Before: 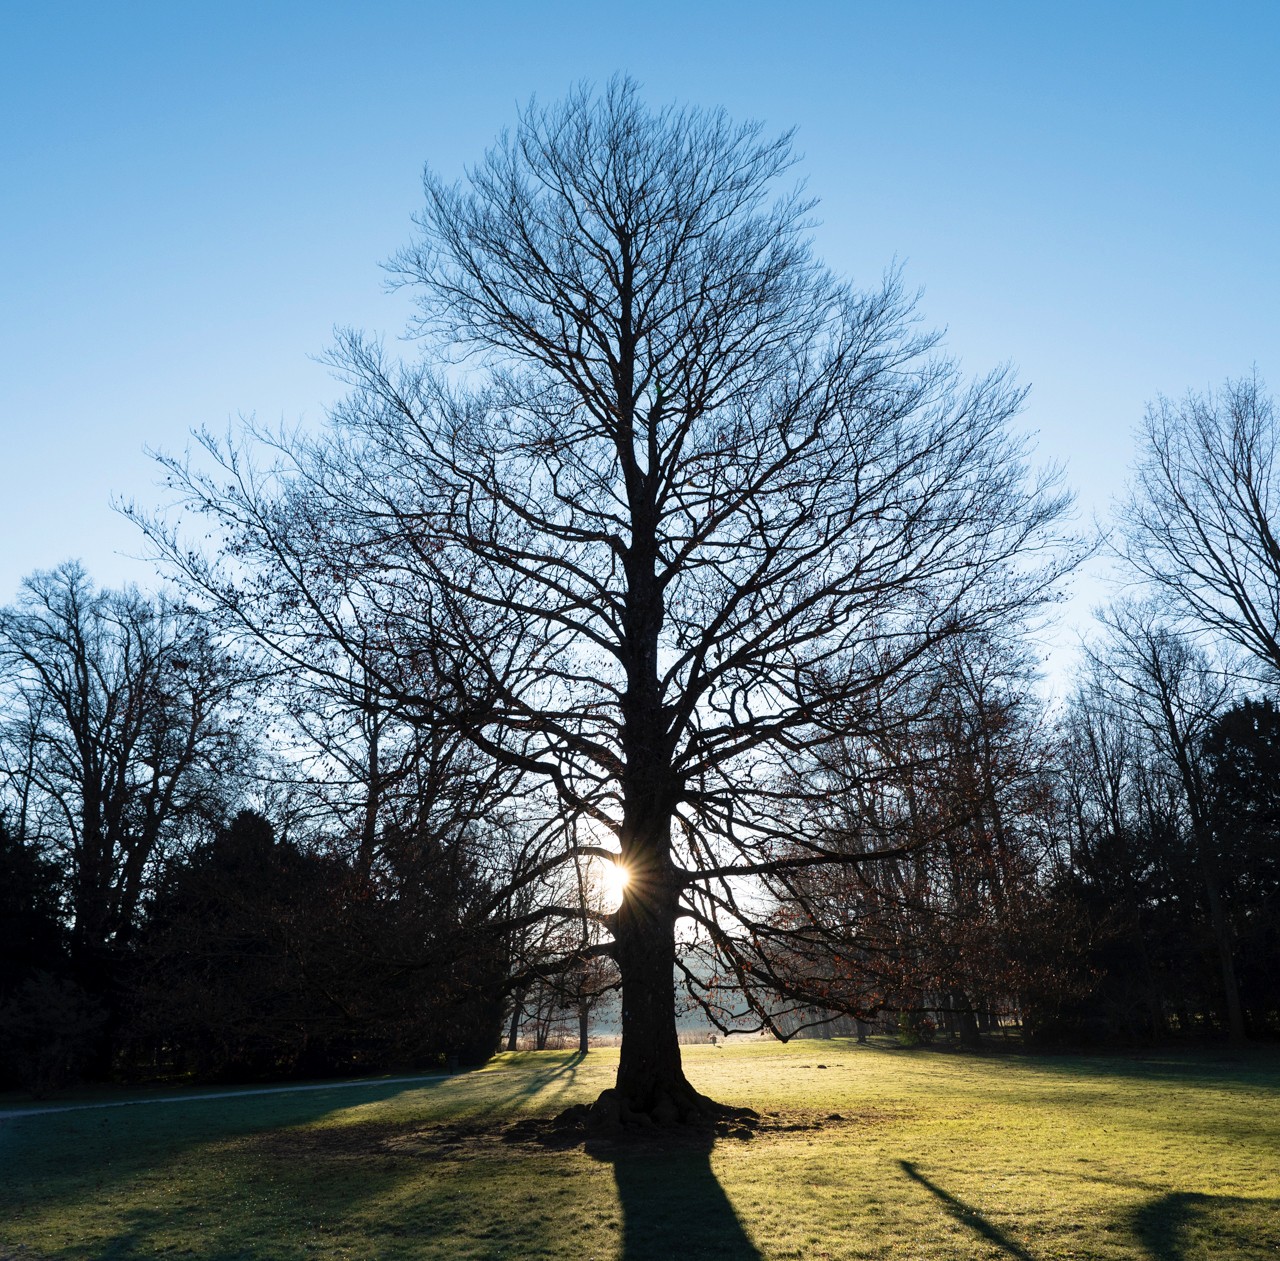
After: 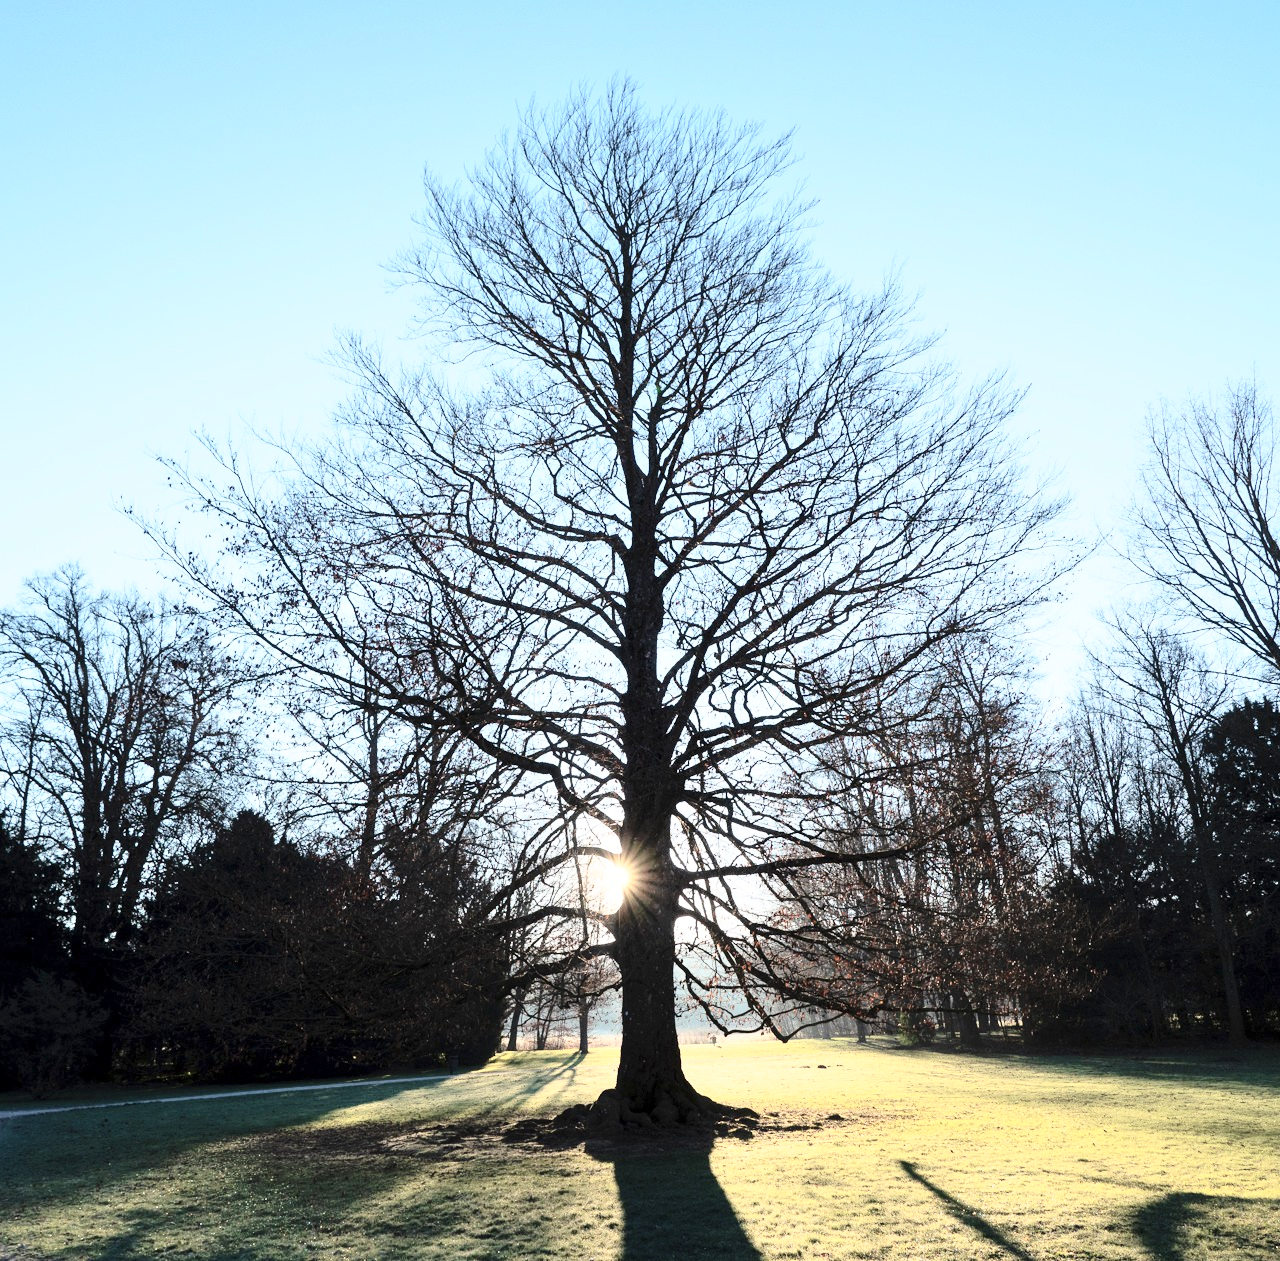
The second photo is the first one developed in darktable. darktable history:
tone equalizer: -8 EV 0.962 EV, -7 EV 0.988 EV, -6 EV 1.03 EV, -5 EV 1.04 EV, -4 EV 1.03 EV, -3 EV 0.757 EV, -2 EV 0.483 EV, -1 EV 0.226 EV
color zones: curves: ch0 [(0, 0.5) (0.143, 0.52) (0.286, 0.5) (0.429, 0.5) (0.571, 0.5) (0.714, 0.5) (0.857, 0.5) (1, 0.5)]; ch1 [(0, 0.489) (0.155, 0.45) (0.286, 0.466) (0.429, 0.5) (0.571, 0.5) (0.714, 0.5) (0.857, 0.5) (1, 0.489)]
color correction: highlights b* -0.051, saturation 0.872
tone curve: curves: ch0 [(0, 0) (0.003, 0.003) (0.011, 0.013) (0.025, 0.028) (0.044, 0.05) (0.069, 0.079) (0.1, 0.113) (0.136, 0.154) (0.177, 0.201) (0.224, 0.268) (0.277, 0.38) (0.335, 0.486) (0.399, 0.588) (0.468, 0.688) (0.543, 0.787) (0.623, 0.854) (0.709, 0.916) (0.801, 0.957) (0.898, 0.978) (1, 1)], color space Lab, independent channels, preserve colors none
